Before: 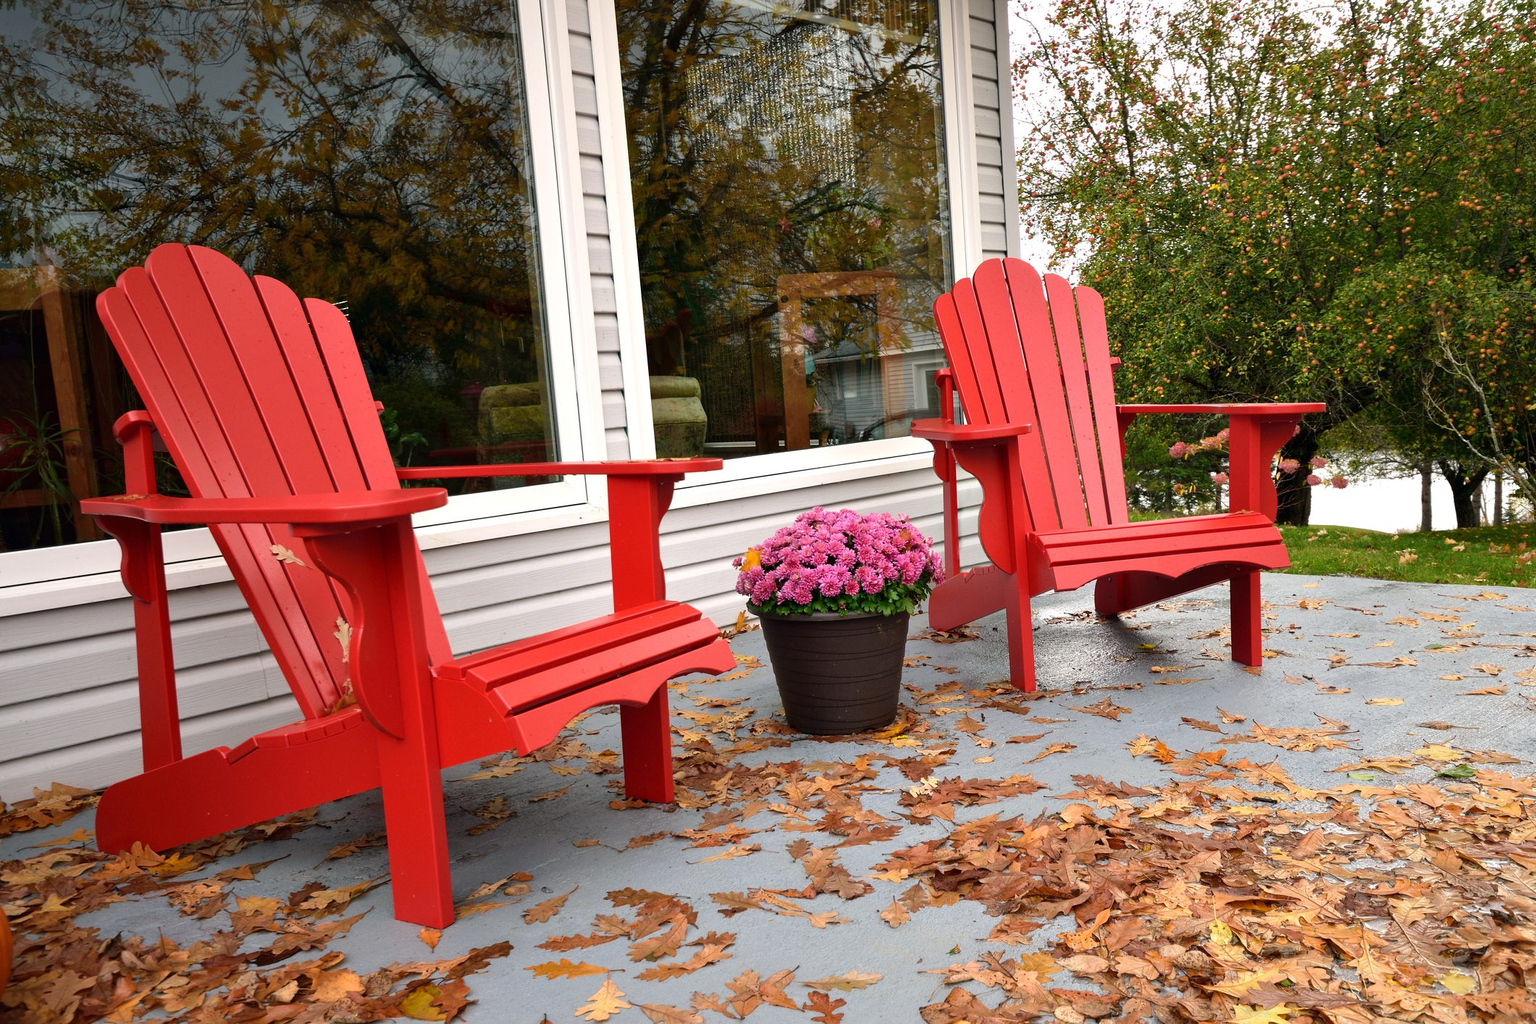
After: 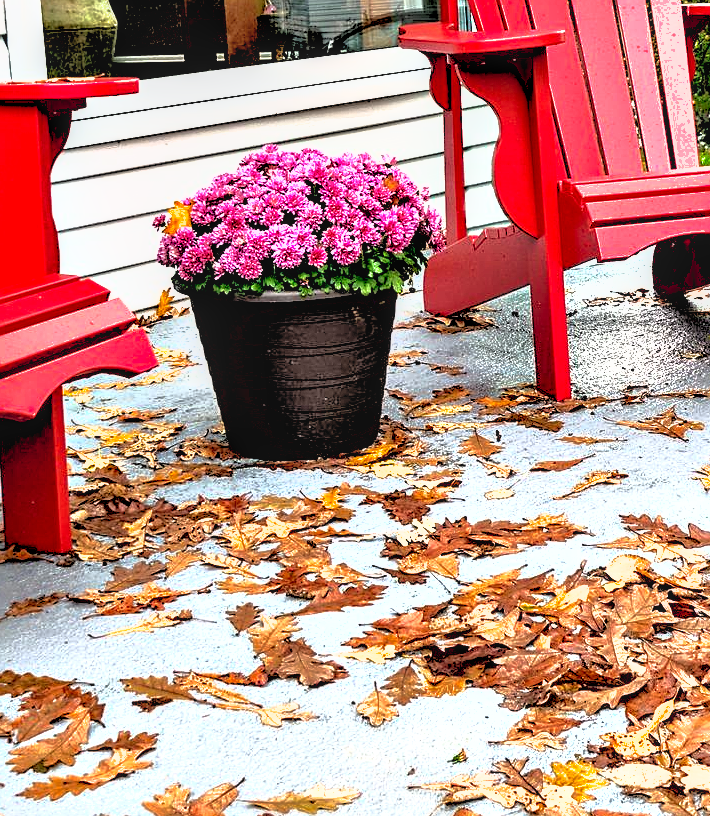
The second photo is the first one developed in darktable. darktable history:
sharpen: on, module defaults
exposure: black level correction 0.001, exposure 0.499 EV, compensate highlight preservation false
crop: left 40.511%, top 39.295%, right 25.863%, bottom 2.826%
tone equalizer: -8 EV -0.388 EV, -7 EV -0.354 EV, -6 EV -0.294 EV, -5 EV -0.247 EV, -3 EV 0.197 EV, -2 EV 0.363 EV, -1 EV 0.411 EV, +0 EV 0.39 EV, mask exposure compensation -0.502 EV
shadows and highlights: on, module defaults
base curve: curves: ch0 [(0.017, 0) (0.425, 0.441) (0.844, 0.933) (1, 1)]
contrast equalizer: octaves 7, y [[0.6 ×6], [0.55 ×6], [0 ×6], [0 ×6], [0 ×6]]
local contrast: on, module defaults
